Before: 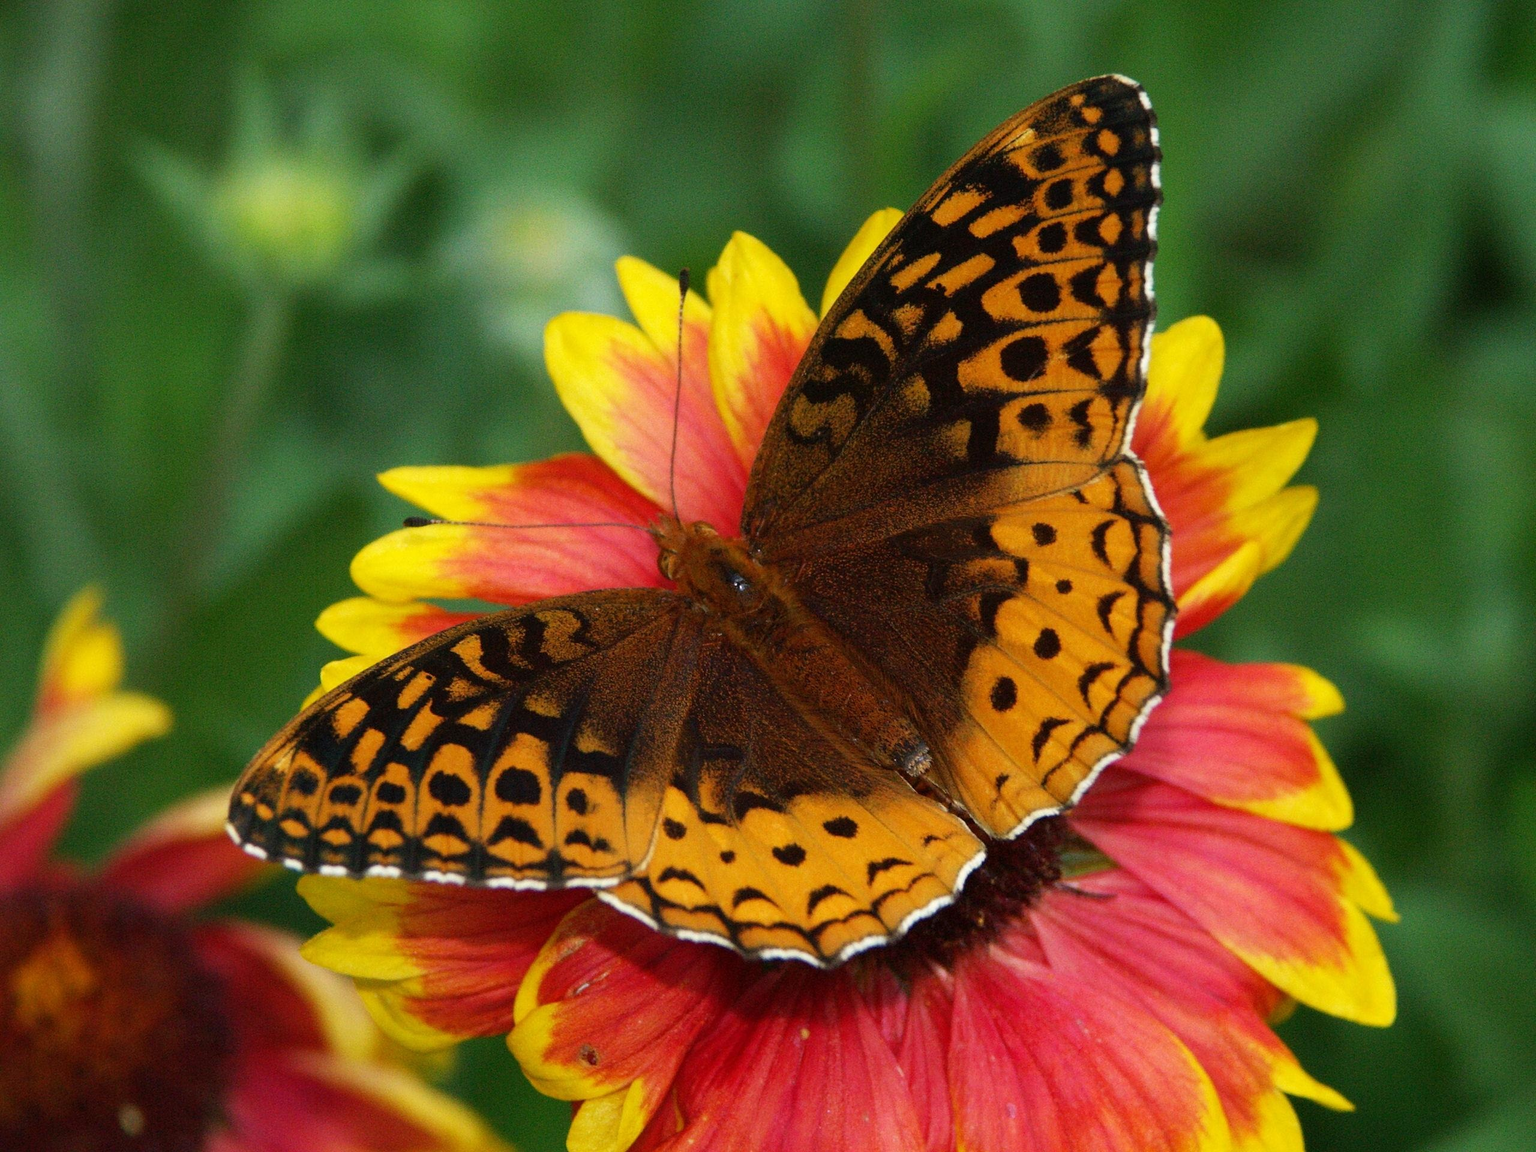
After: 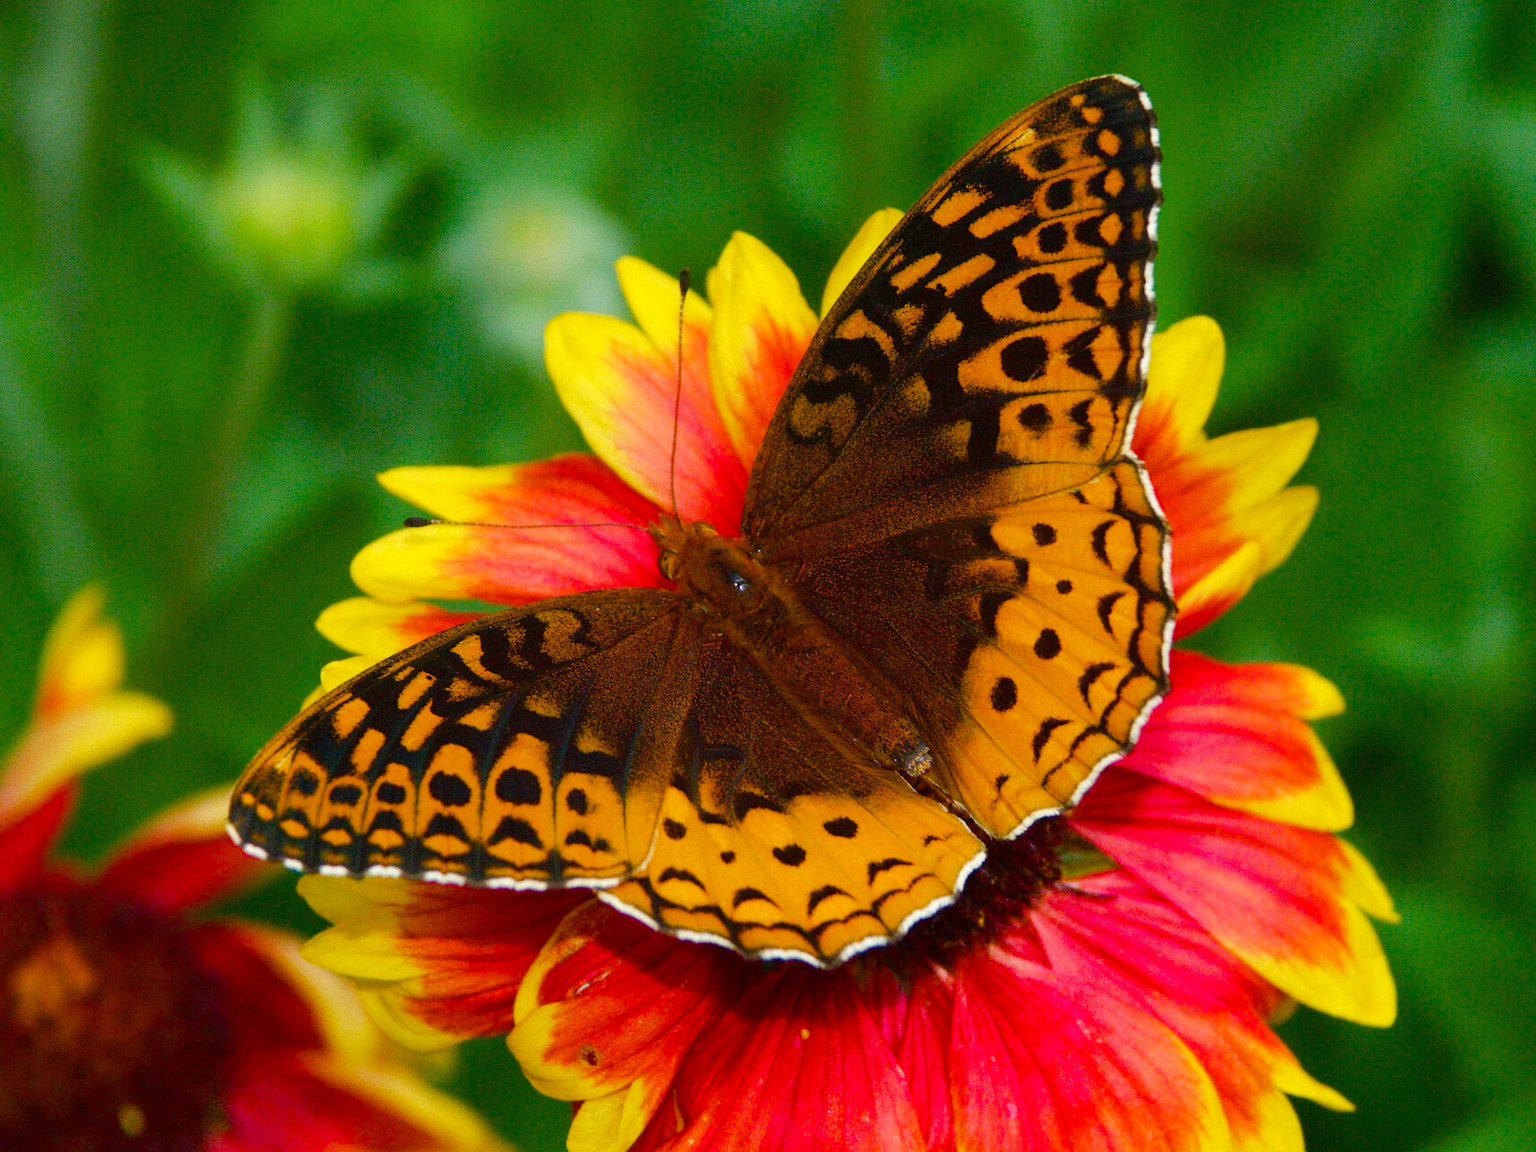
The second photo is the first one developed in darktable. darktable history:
color balance rgb: perceptual saturation grading › global saturation 20%, perceptual saturation grading › highlights -25.775%, perceptual saturation grading › shadows 50.302%, perceptual brilliance grading › mid-tones 9.99%, perceptual brilliance grading › shadows 14.257%, global vibrance 20%
